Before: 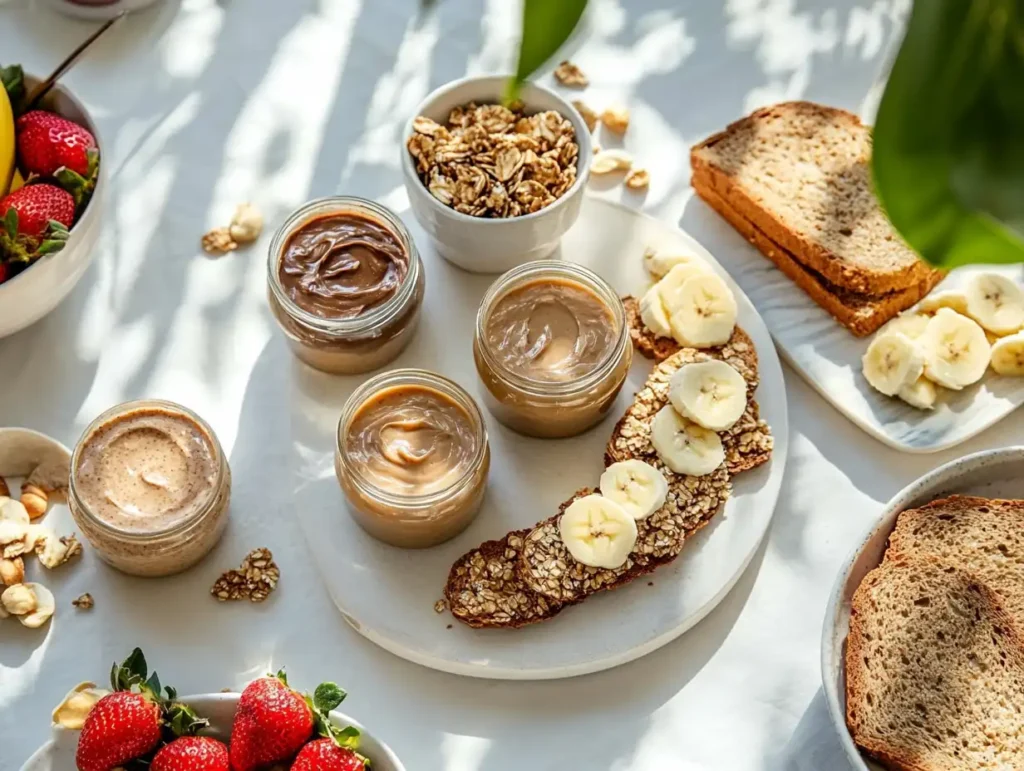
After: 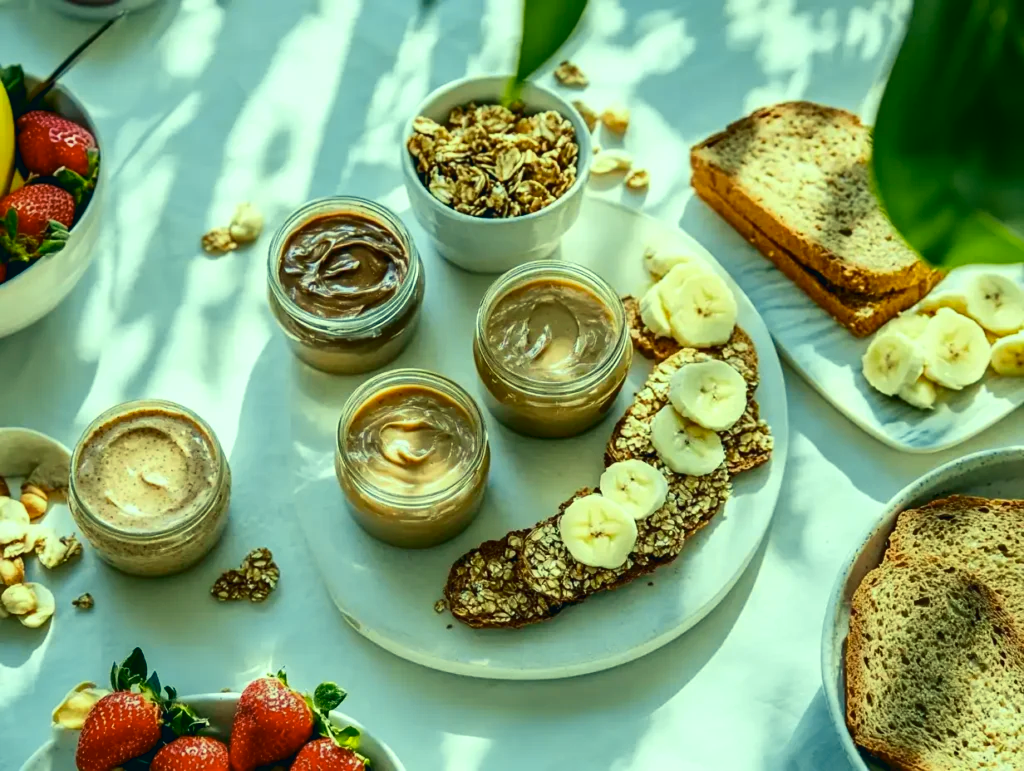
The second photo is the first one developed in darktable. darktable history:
tone curve: curves: ch0 [(0, 0) (0.227, 0.17) (0.766, 0.774) (1, 1)]; ch1 [(0, 0) (0.114, 0.127) (0.437, 0.452) (0.498, 0.495) (0.579, 0.602) (1, 1)]; ch2 [(0, 0) (0.233, 0.259) (0.493, 0.492) (0.568, 0.596) (1, 1)], color space Lab, independent channels, preserve colors none
color correction: highlights a* -20.08, highlights b* 9.8, shadows a* -20.4, shadows b* -10.76
local contrast: mode bilateral grid, contrast 20, coarseness 50, detail 130%, midtone range 0.2
